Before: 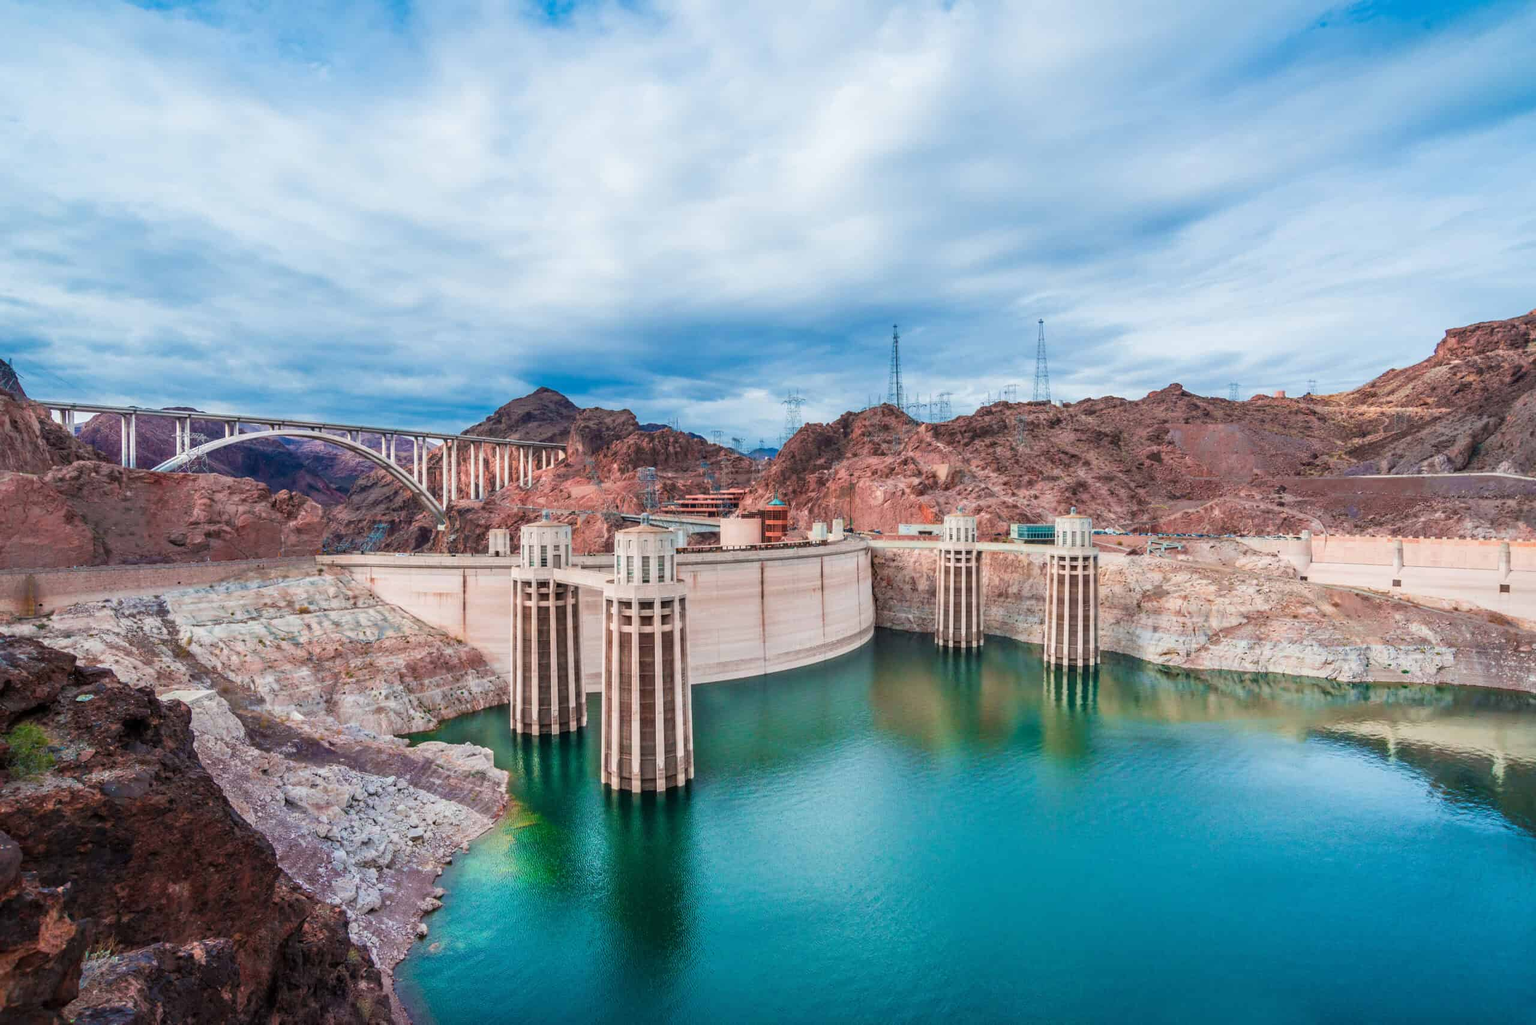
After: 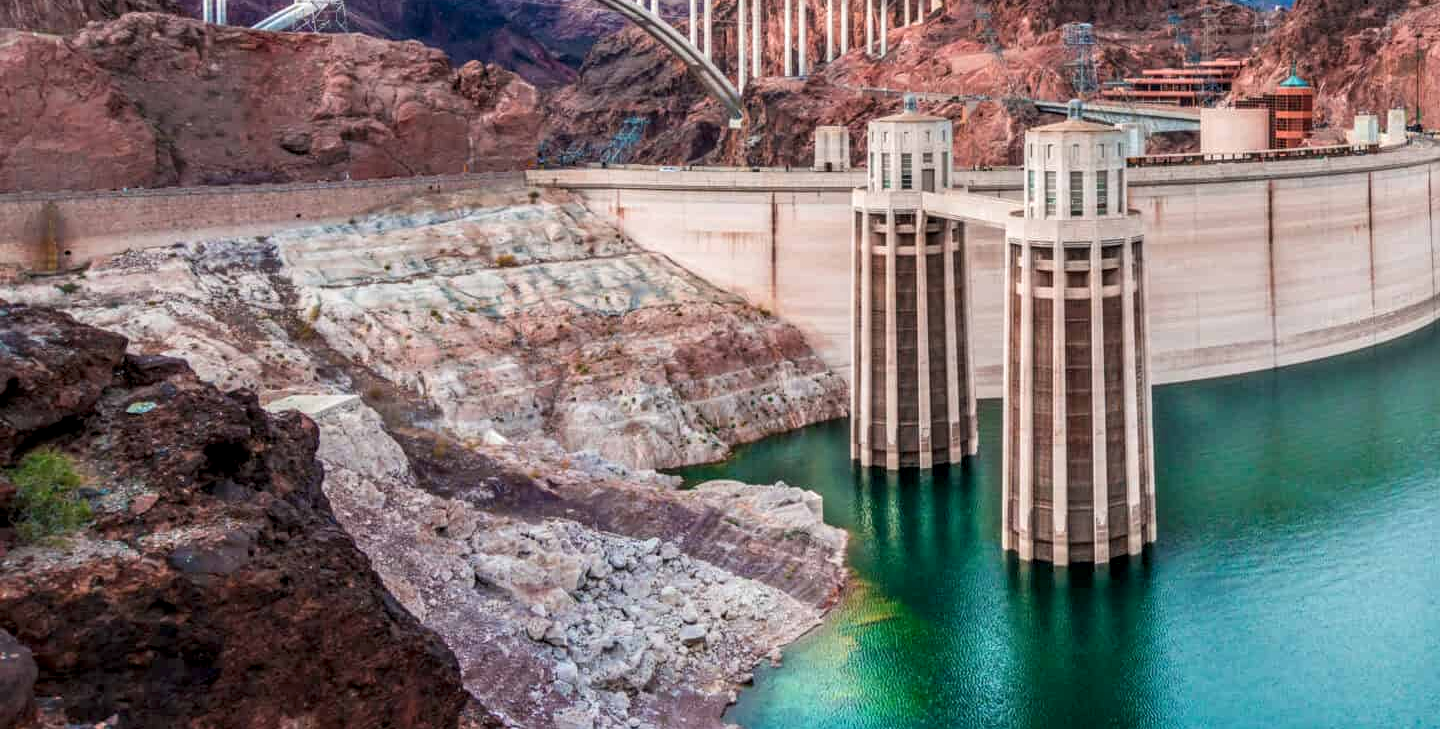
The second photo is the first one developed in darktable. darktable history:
crop: top 44.264%, right 43.739%, bottom 13.075%
local contrast: highlights 36%, detail 135%
